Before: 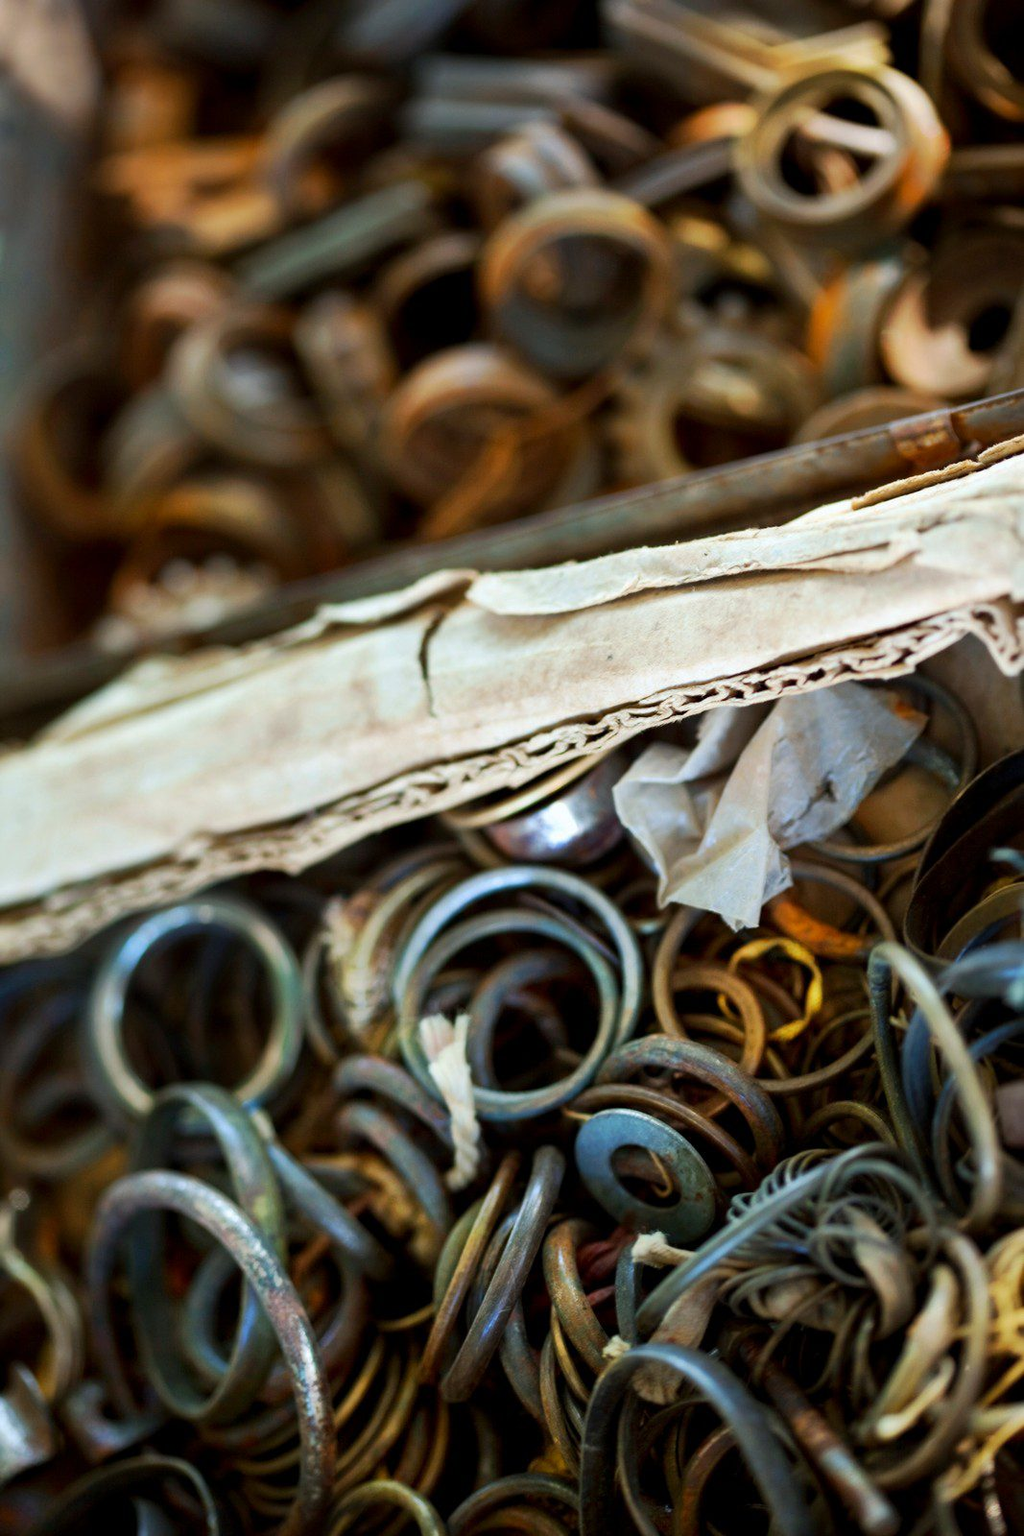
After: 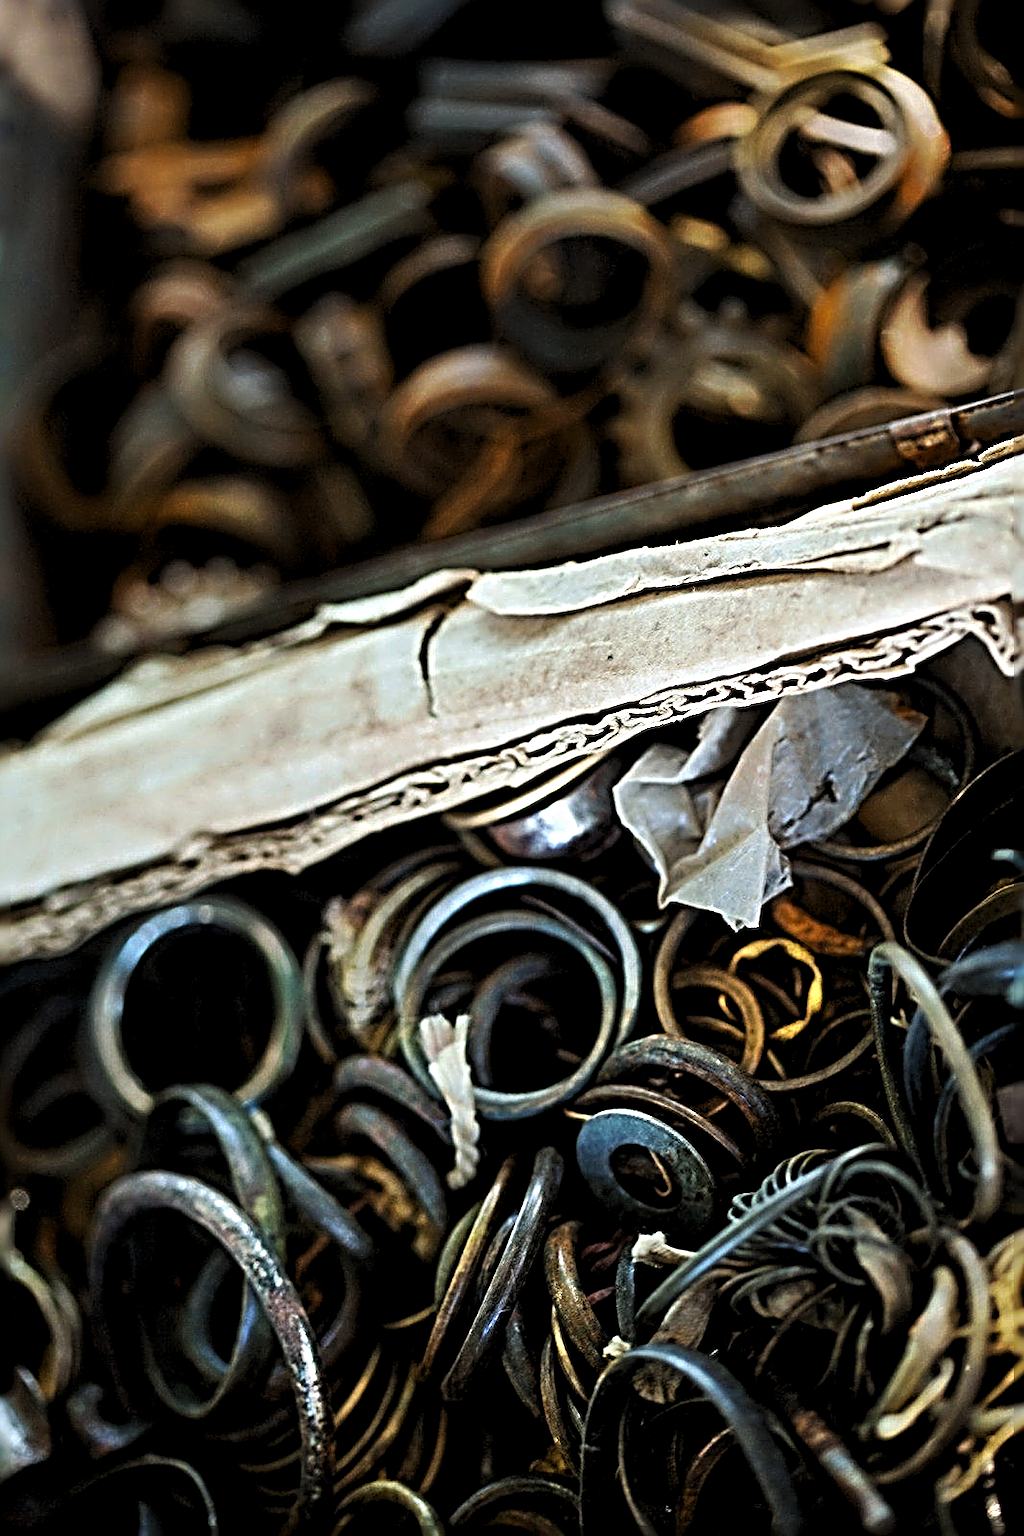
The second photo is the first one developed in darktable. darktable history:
tone equalizer: on, module defaults
sharpen: radius 4.001, amount 2
levels: levels [0.116, 0.574, 1]
